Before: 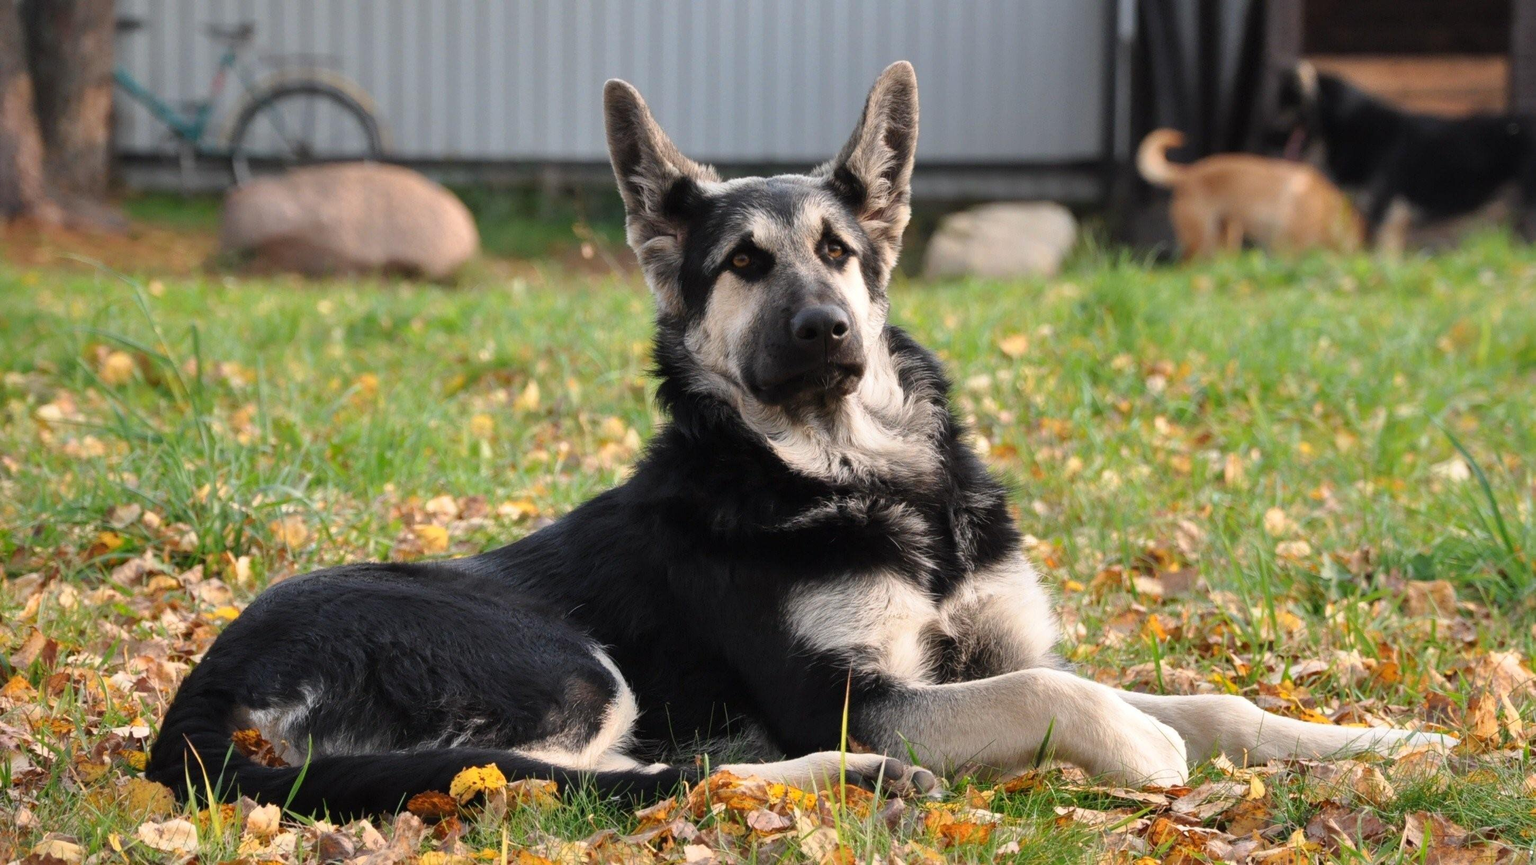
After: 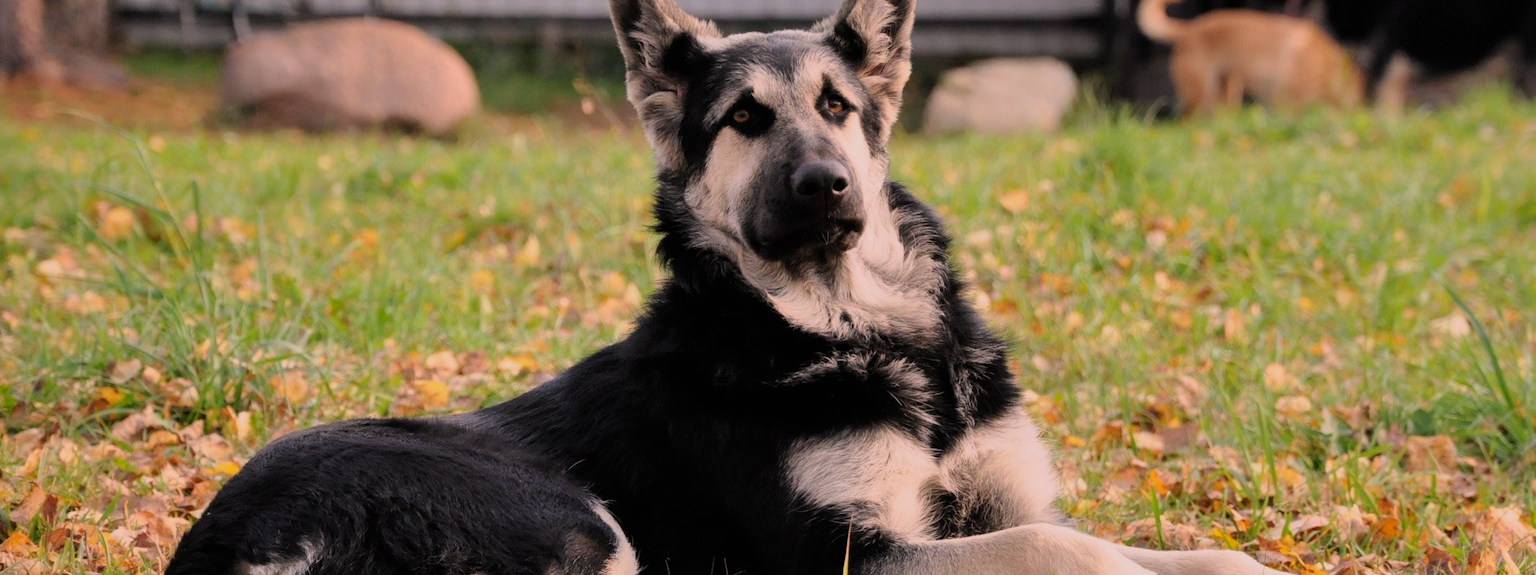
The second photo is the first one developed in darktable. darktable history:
color correction: highlights a* 12.23, highlights b* 5.41
crop: top 16.727%, bottom 16.727%
filmic rgb: black relative exposure -7.65 EV, white relative exposure 4.56 EV, hardness 3.61, color science v6 (2022)
